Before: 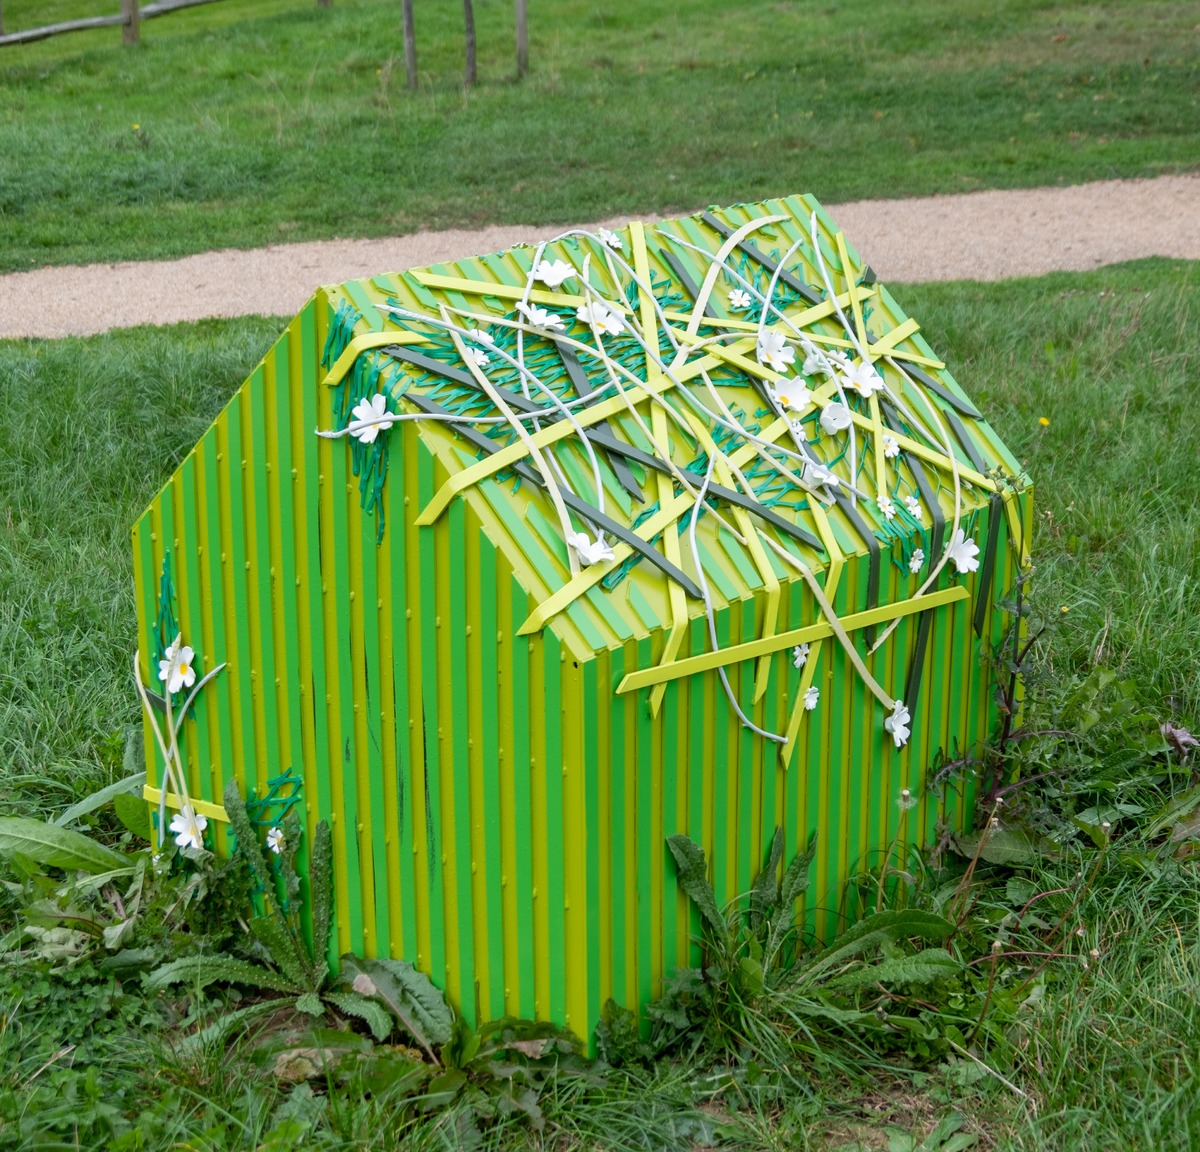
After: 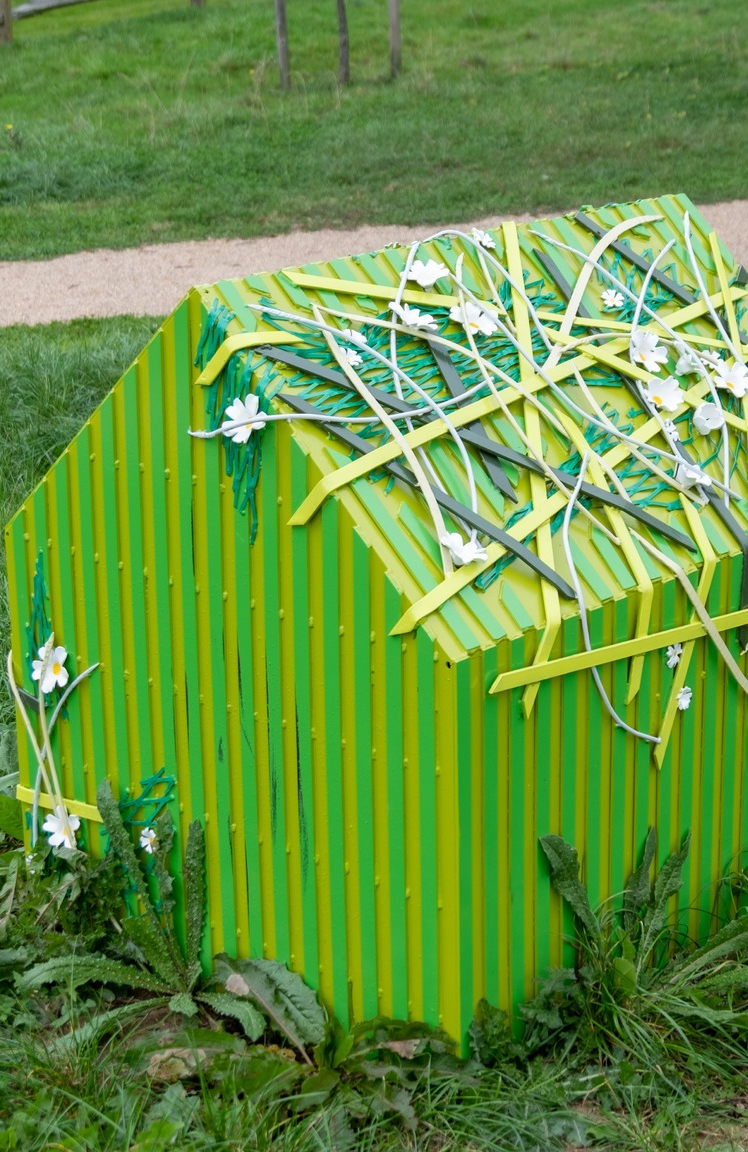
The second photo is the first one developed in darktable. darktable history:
crop: left 10.658%, right 26.443%
